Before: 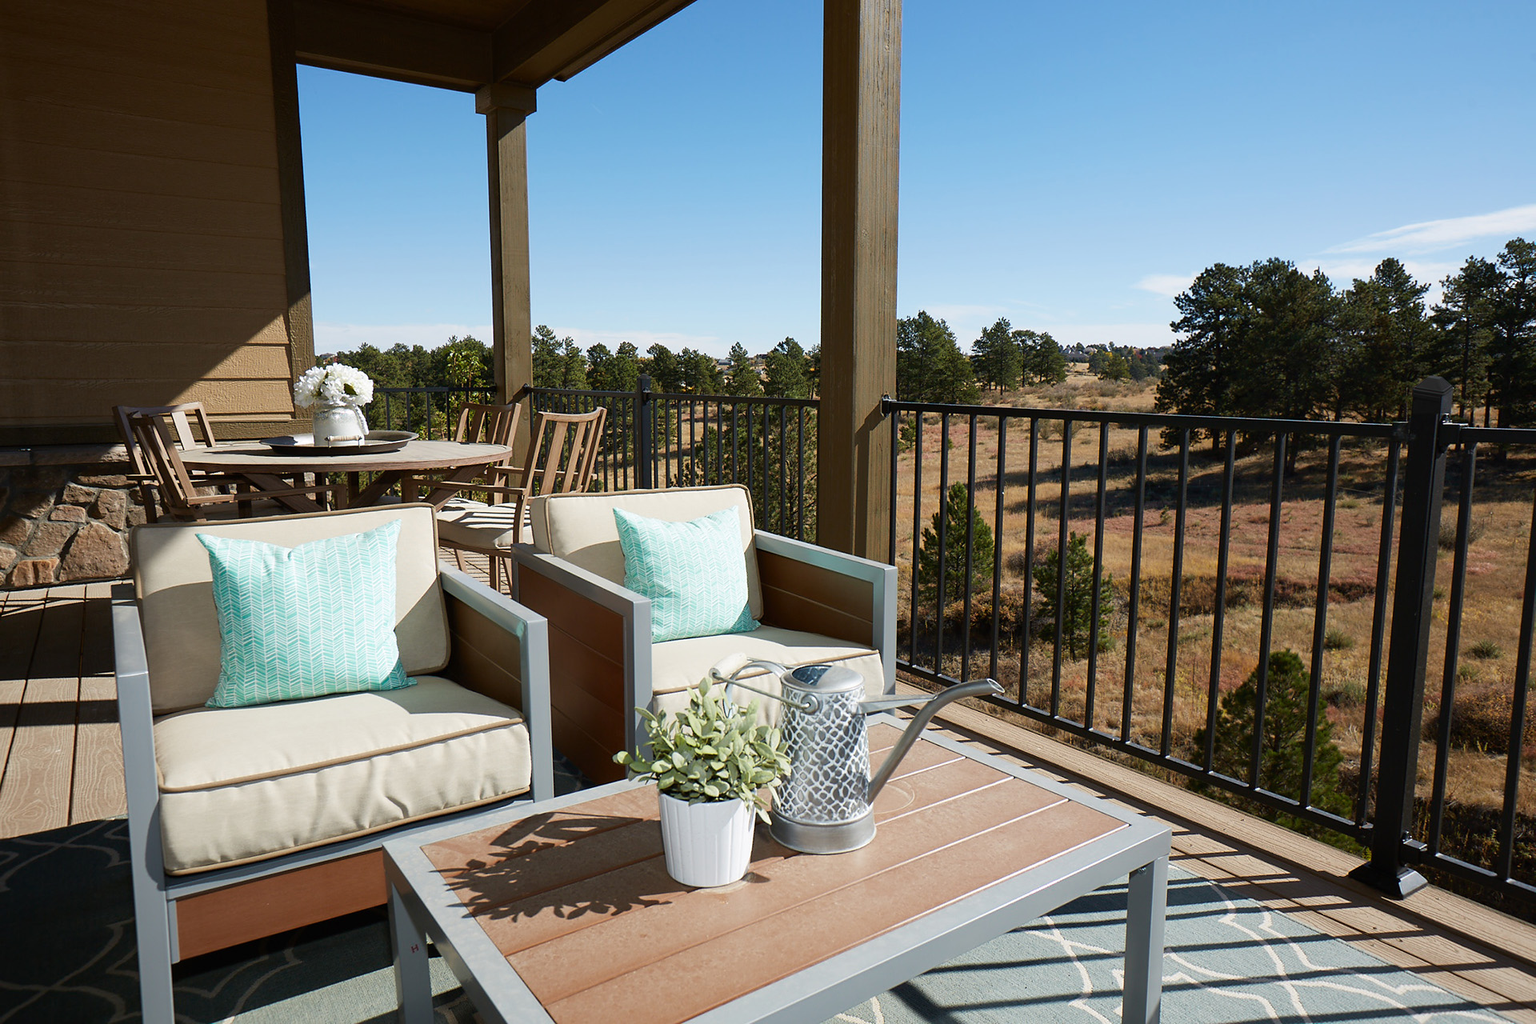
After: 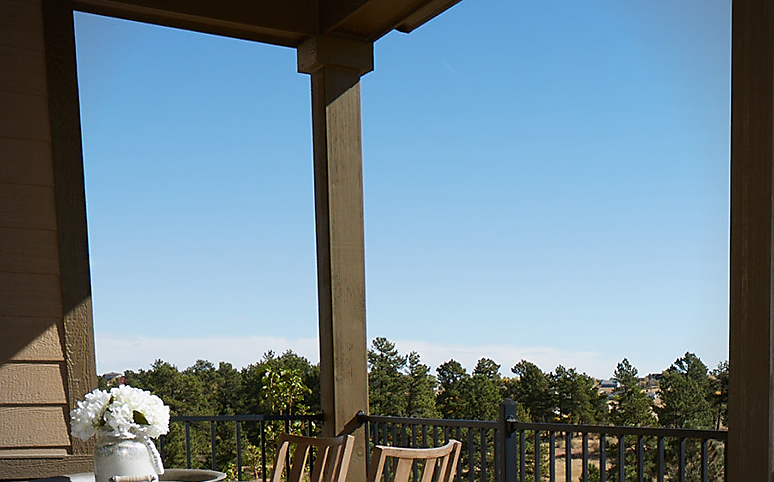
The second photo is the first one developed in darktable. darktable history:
crop: left 15.5%, top 5.434%, right 44.158%, bottom 56.901%
sharpen: radius 1.43, amount 0.392, threshold 1.604
vignetting: on, module defaults
